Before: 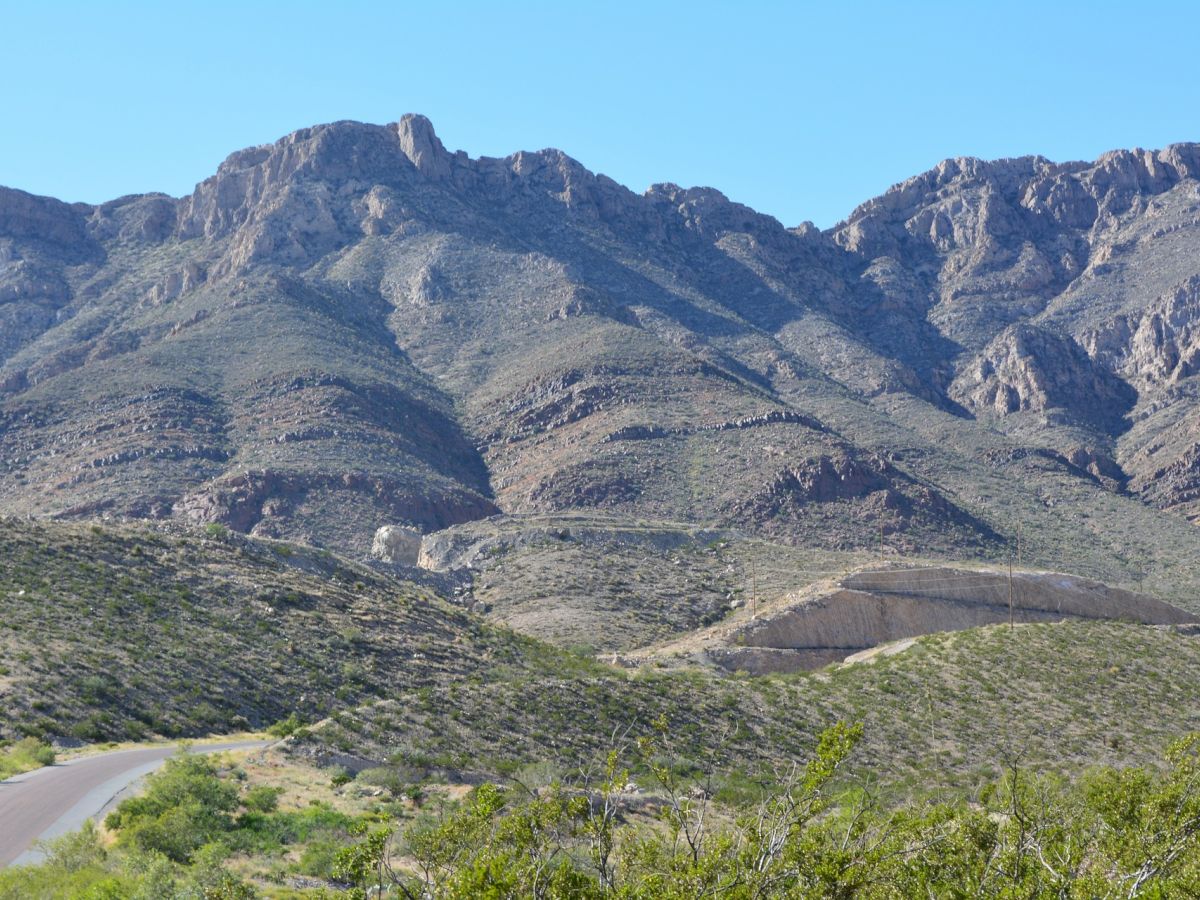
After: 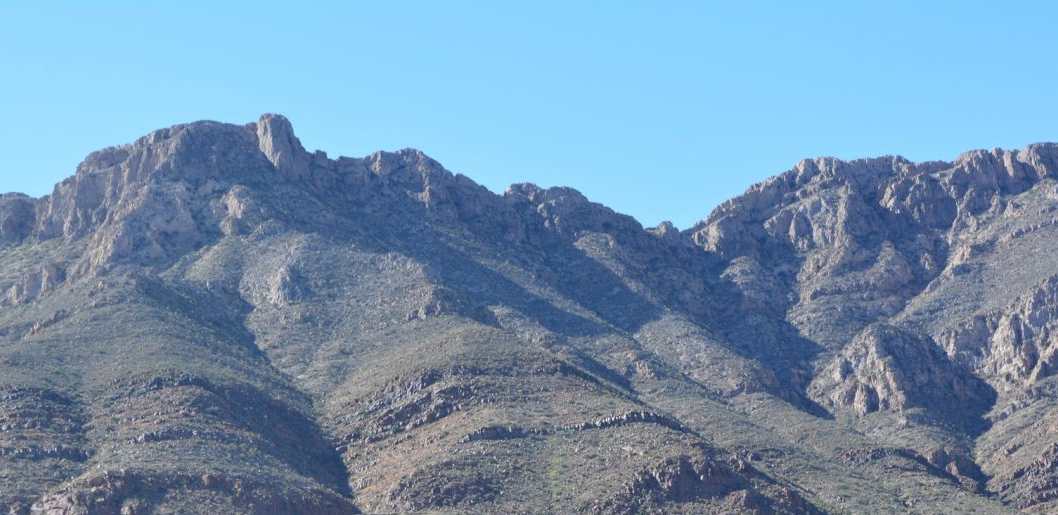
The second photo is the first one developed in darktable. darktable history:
crop and rotate: left 11.812%, bottom 42.776%
tone equalizer: on, module defaults
